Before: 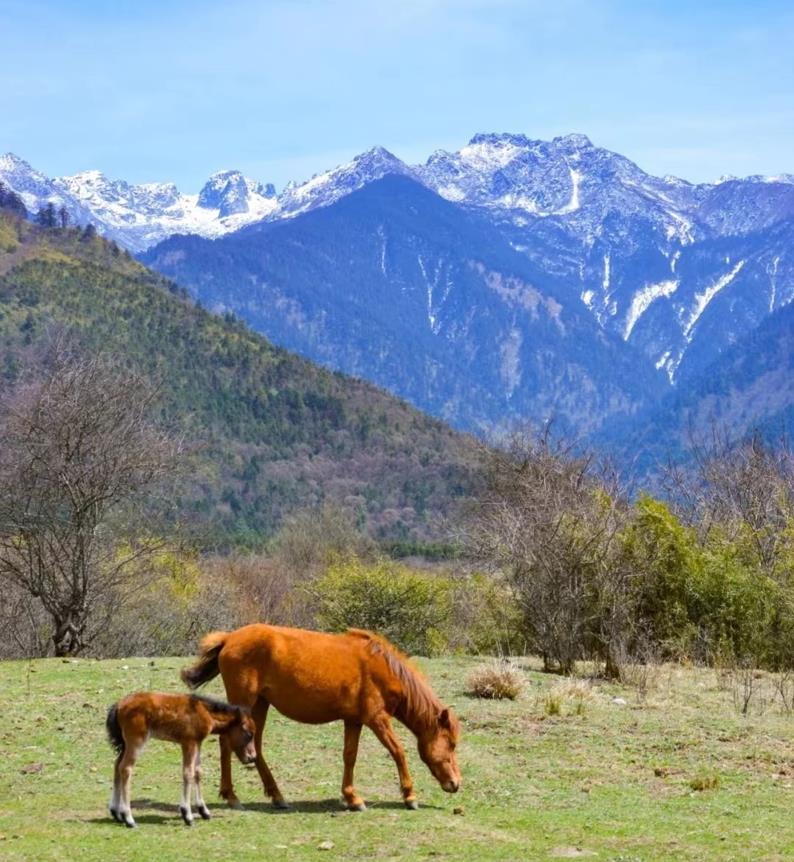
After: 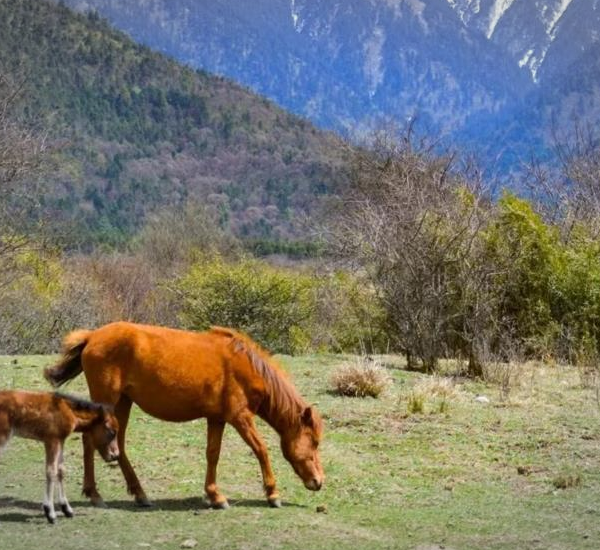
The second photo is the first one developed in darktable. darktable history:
crop and rotate: left 17.299%, top 35.115%, right 7.015%, bottom 1.024%
vignetting: fall-off start 100%, brightness -0.282, width/height ratio 1.31
